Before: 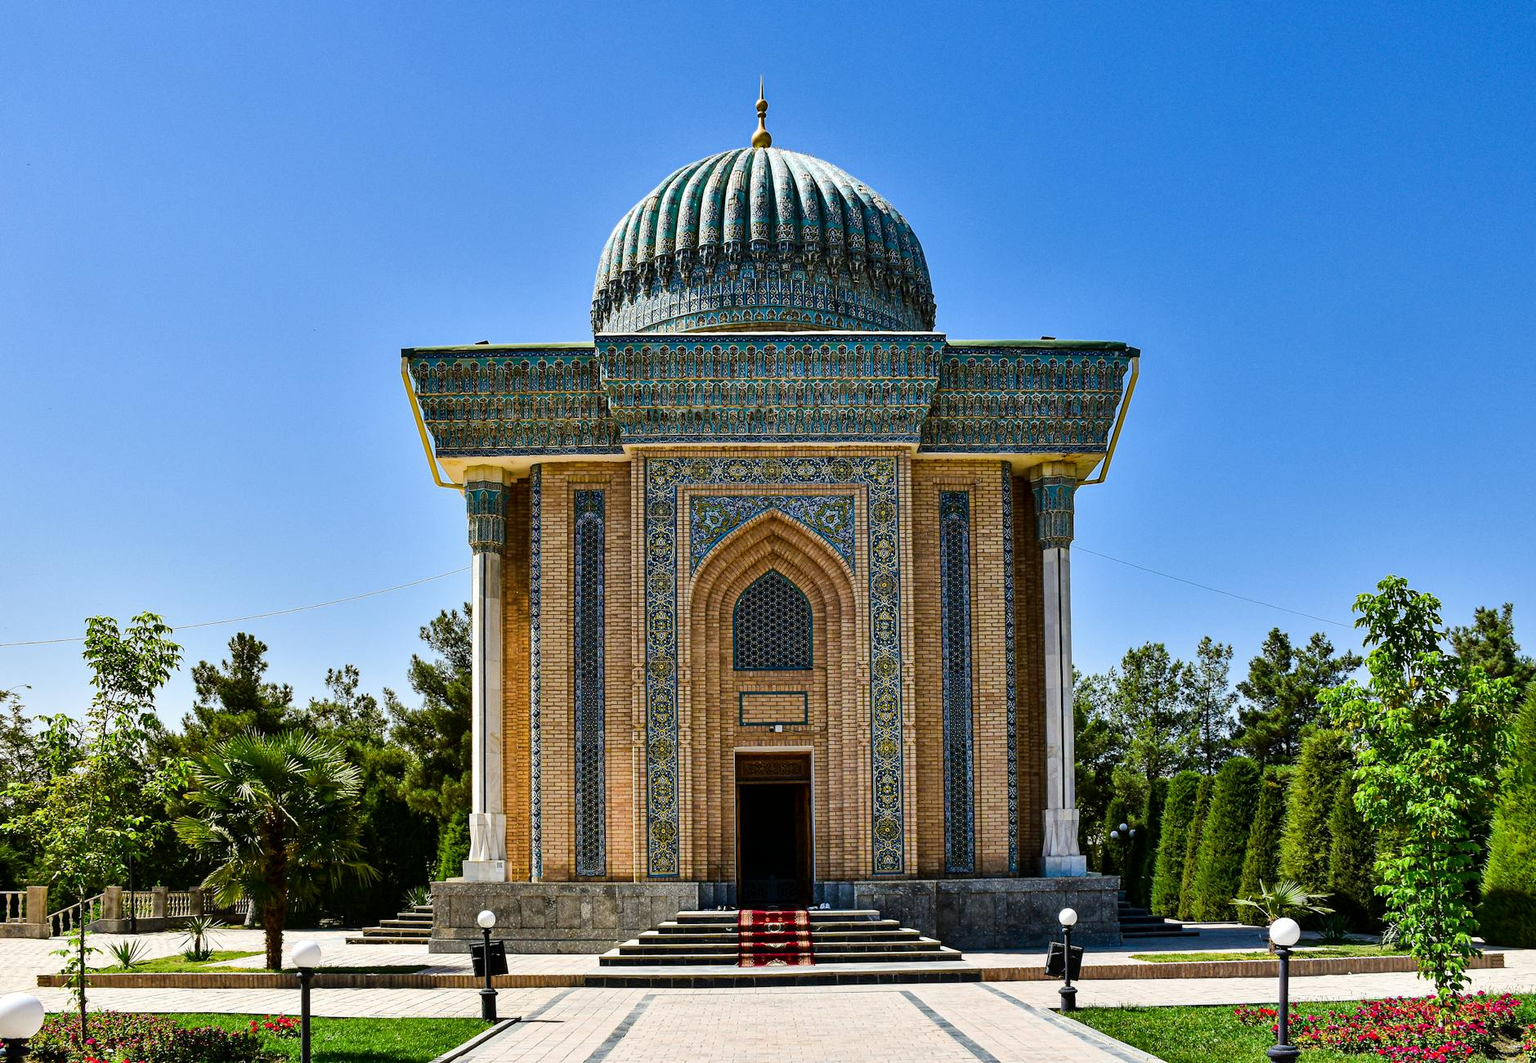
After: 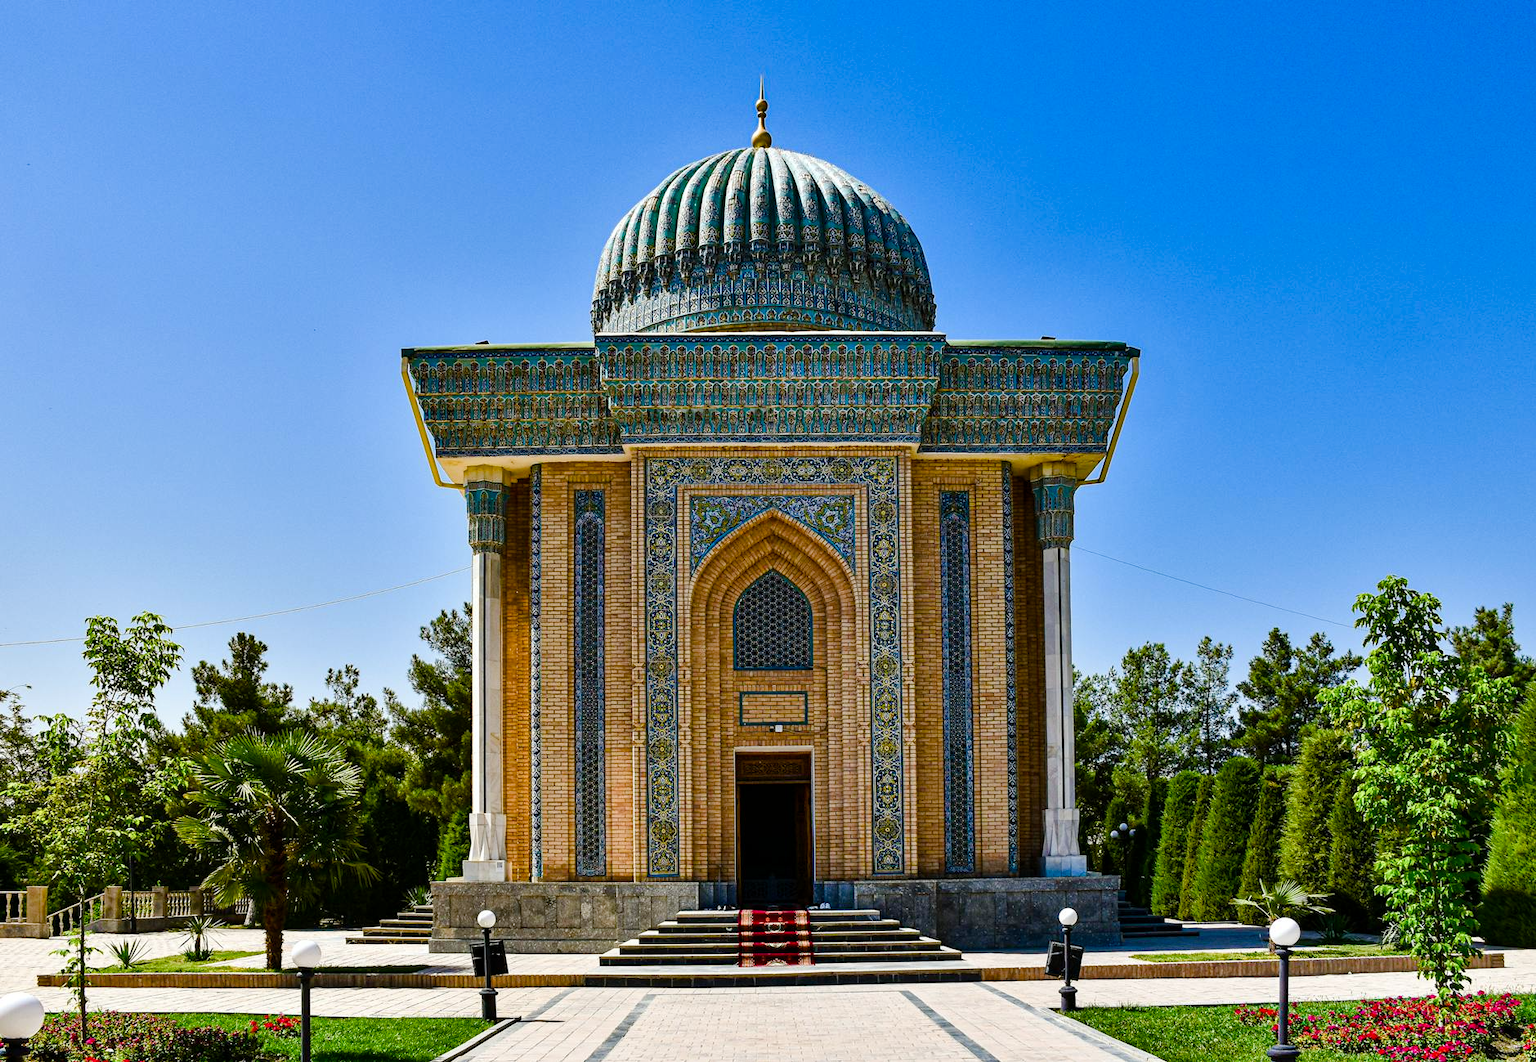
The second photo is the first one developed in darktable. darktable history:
color balance rgb: perceptual saturation grading › global saturation 0.157%, perceptual saturation grading › highlights -17.013%, perceptual saturation grading › mid-tones 33.607%, perceptual saturation grading › shadows 50.592%
exposure: compensate exposure bias true, compensate highlight preservation false
